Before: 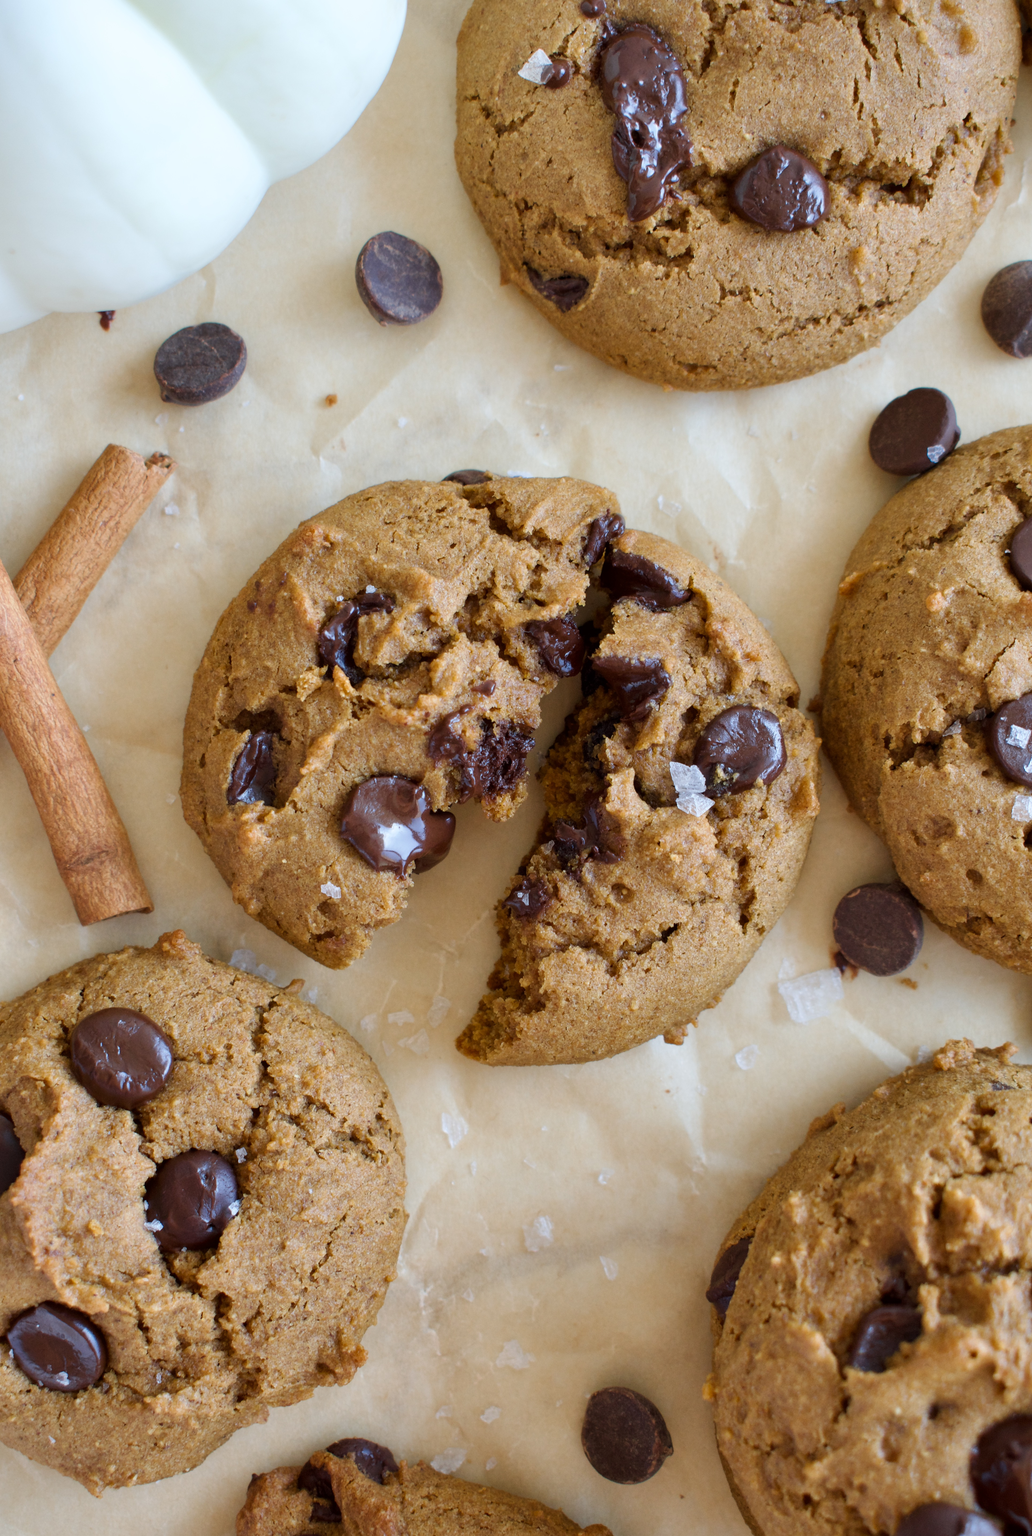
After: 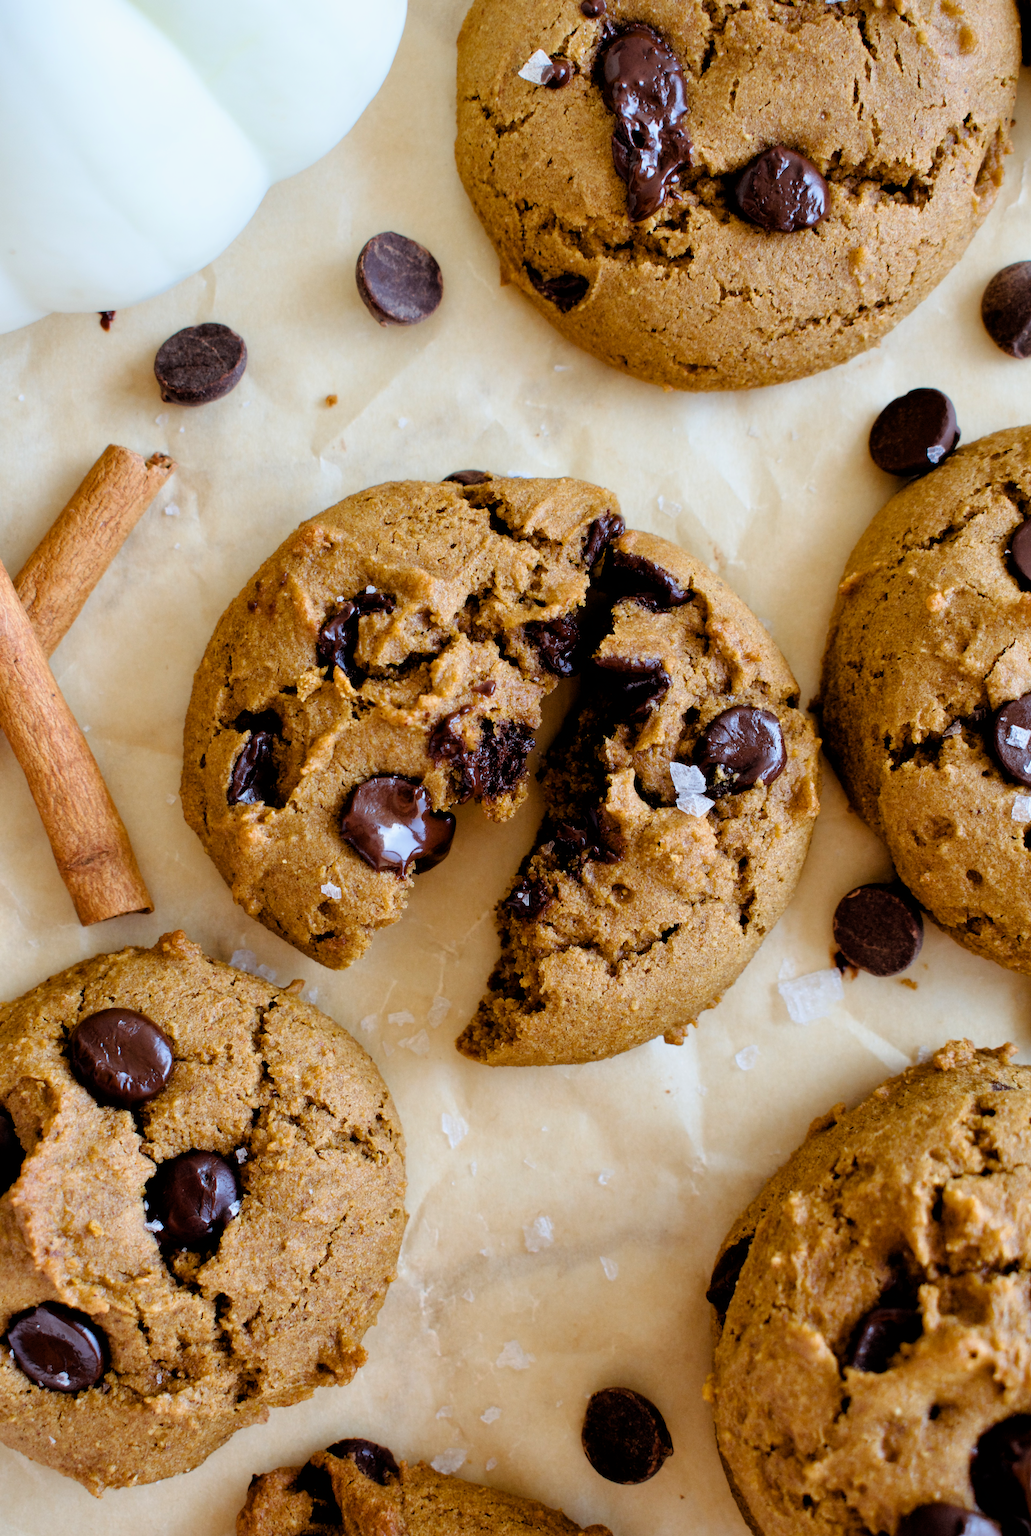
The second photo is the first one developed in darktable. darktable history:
color balance rgb: shadows lift › chroma 9.943%, shadows lift › hue 46.82°, global offset › luminance -0.495%, perceptual saturation grading › global saturation 19.733%, global vibrance 9.909%
filmic rgb: black relative exposure -3.71 EV, white relative exposure 2.75 EV, threshold 5.99 EV, dynamic range scaling -5.6%, hardness 3.04, enable highlight reconstruction true
